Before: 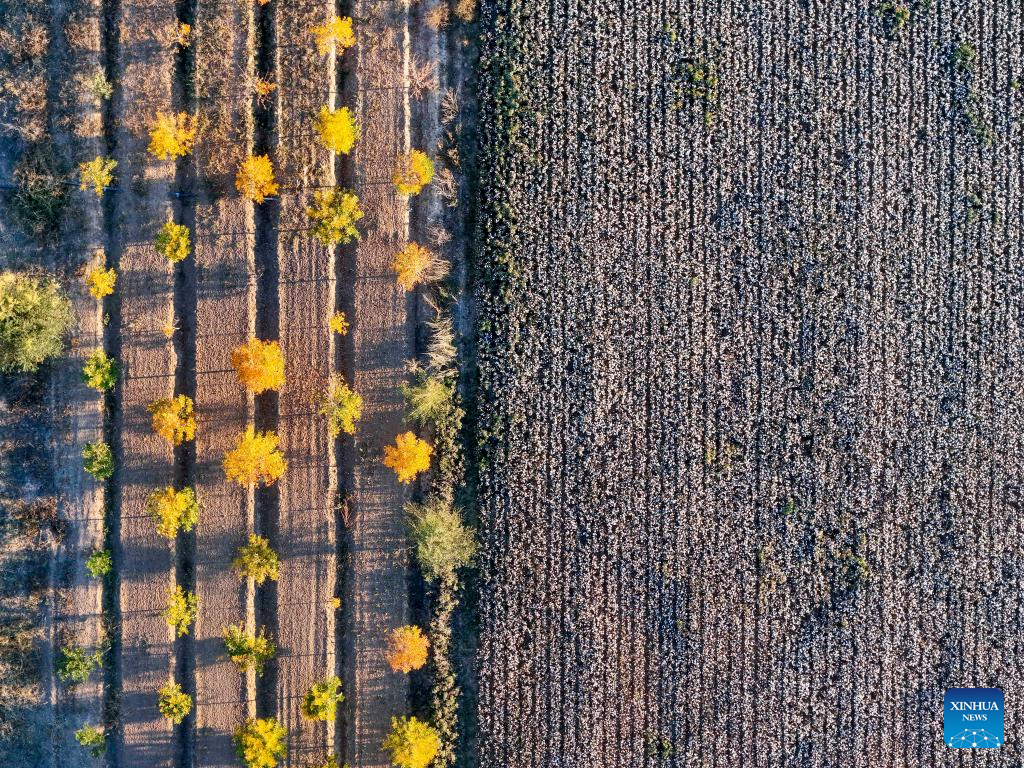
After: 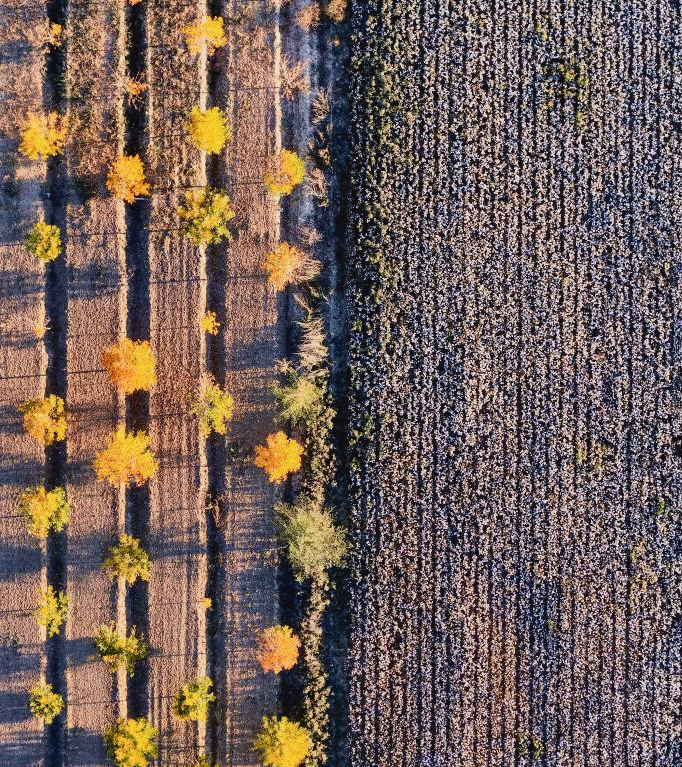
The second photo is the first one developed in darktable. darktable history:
crop and rotate: left 12.673%, right 20.66%
tone curve: curves: ch0 [(0, 0.036) (0.119, 0.115) (0.461, 0.479) (0.715, 0.767) (0.817, 0.865) (1, 0.998)]; ch1 [(0, 0) (0.377, 0.416) (0.44, 0.478) (0.487, 0.498) (0.514, 0.525) (0.538, 0.552) (0.67, 0.688) (1, 1)]; ch2 [(0, 0) (0.38, 0.405) (0.463, 0.445) (0.492, 0.486) (0.524, 0.541) (0.578, 0.59) (0.653, 0.658) (1, 1)], color space Lab, independent channels, preserve colors none
filmic rgb: white relative exposure 3.9 EV, hardness 4.26
grain: coarseness 0.09 ISO, strength 40%
